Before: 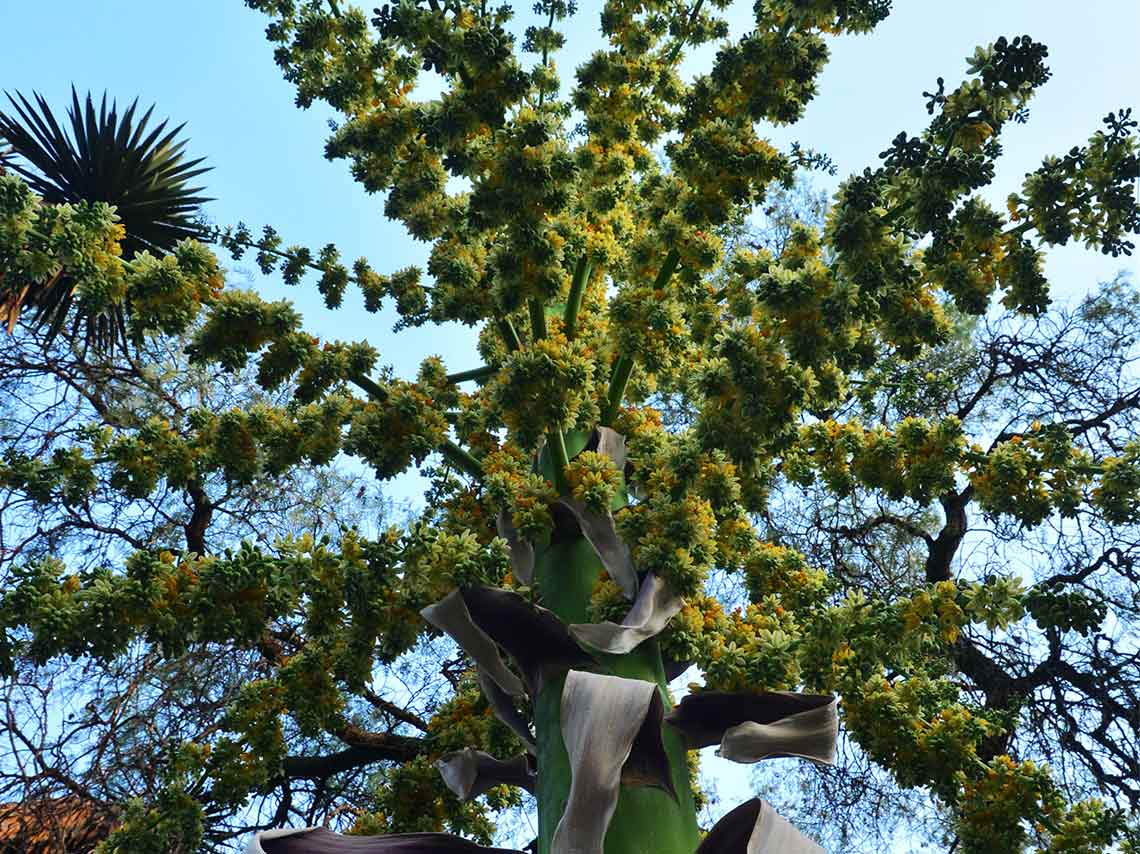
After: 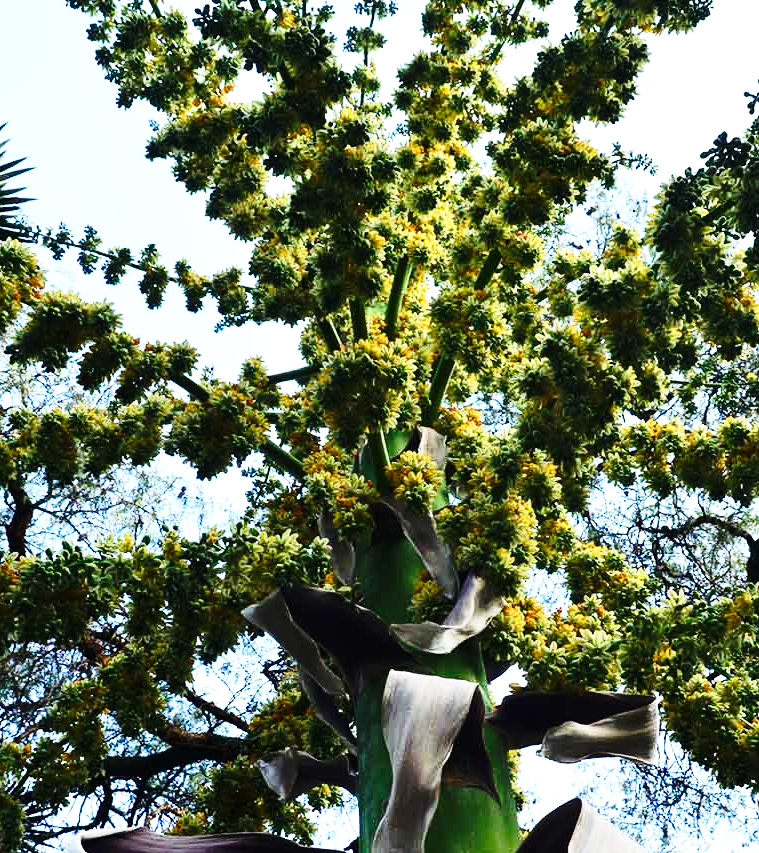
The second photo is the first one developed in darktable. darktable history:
base curve: curves: ch0 [(0, 0) (0.028, 0.03) (0.121, 0.232) (0.46, 0.748) (0.859, 0.968) (1, 1)], preserve colors none
tone equalizer: -8 EV -0.75 EV, -7 EV -0.7 EV, -6 EV -0.6 EV, -5 EV -0.4 EV, -3 EV 0.4 EV, -2 EV 0.6 EV, -1 EV 0.7 EV, +0 EV 0.75 EV, edges refinement/feathering 500, mask exposure compensation -1.57 EV, preserve details no
crop and rotate: left 15.754%, right 17.579%
